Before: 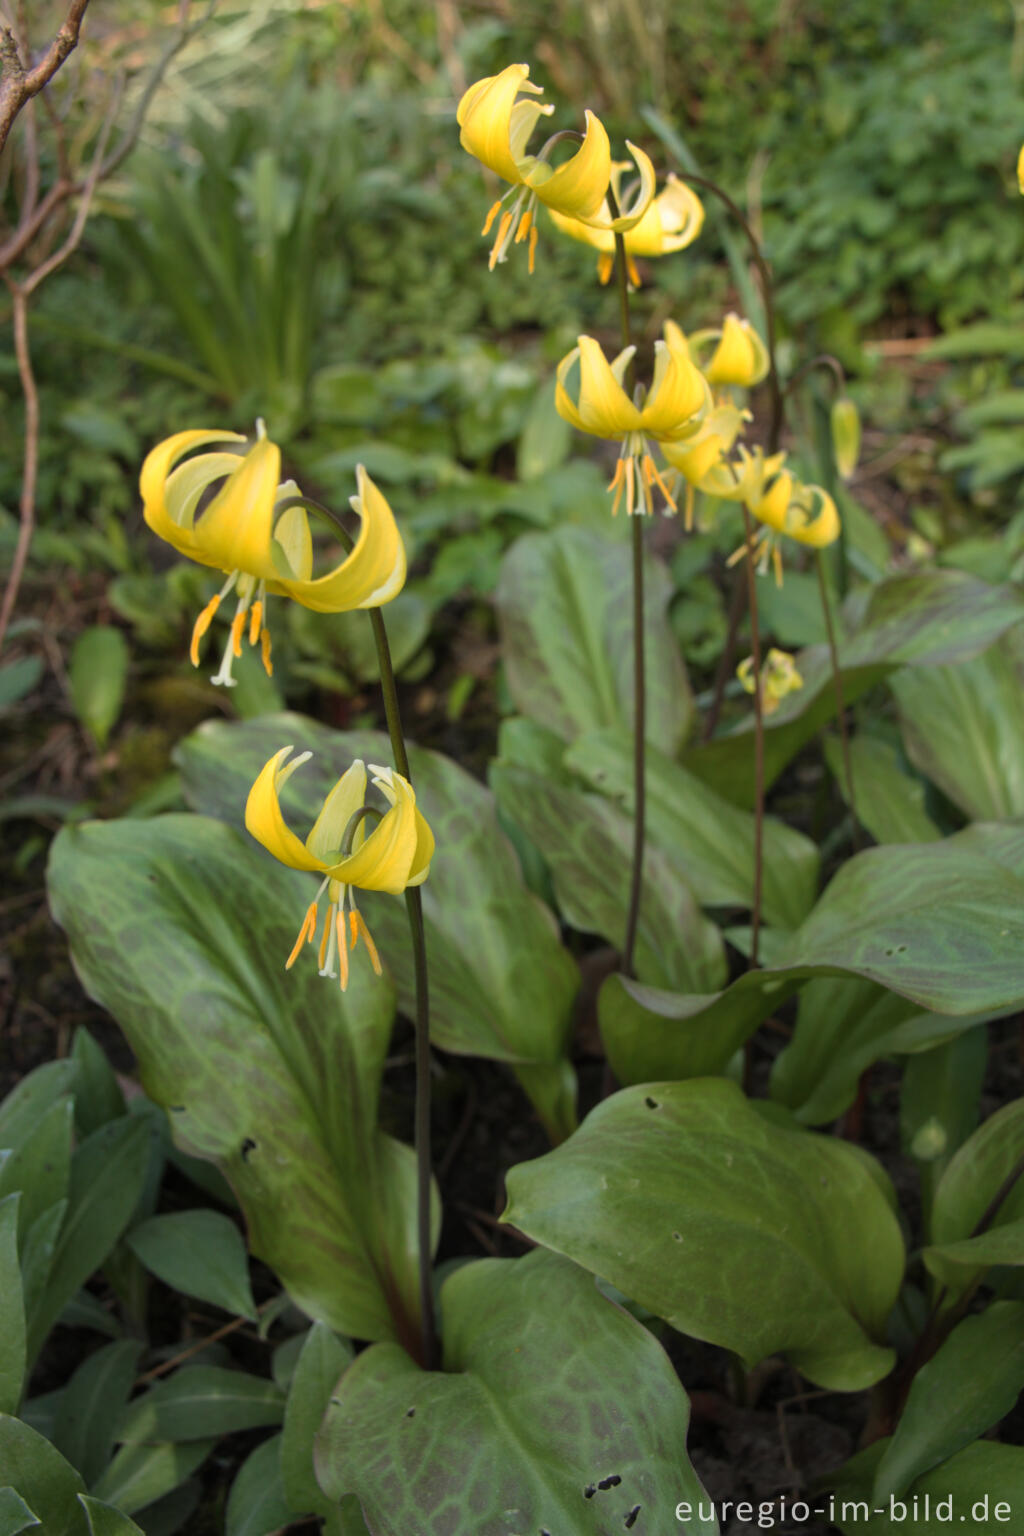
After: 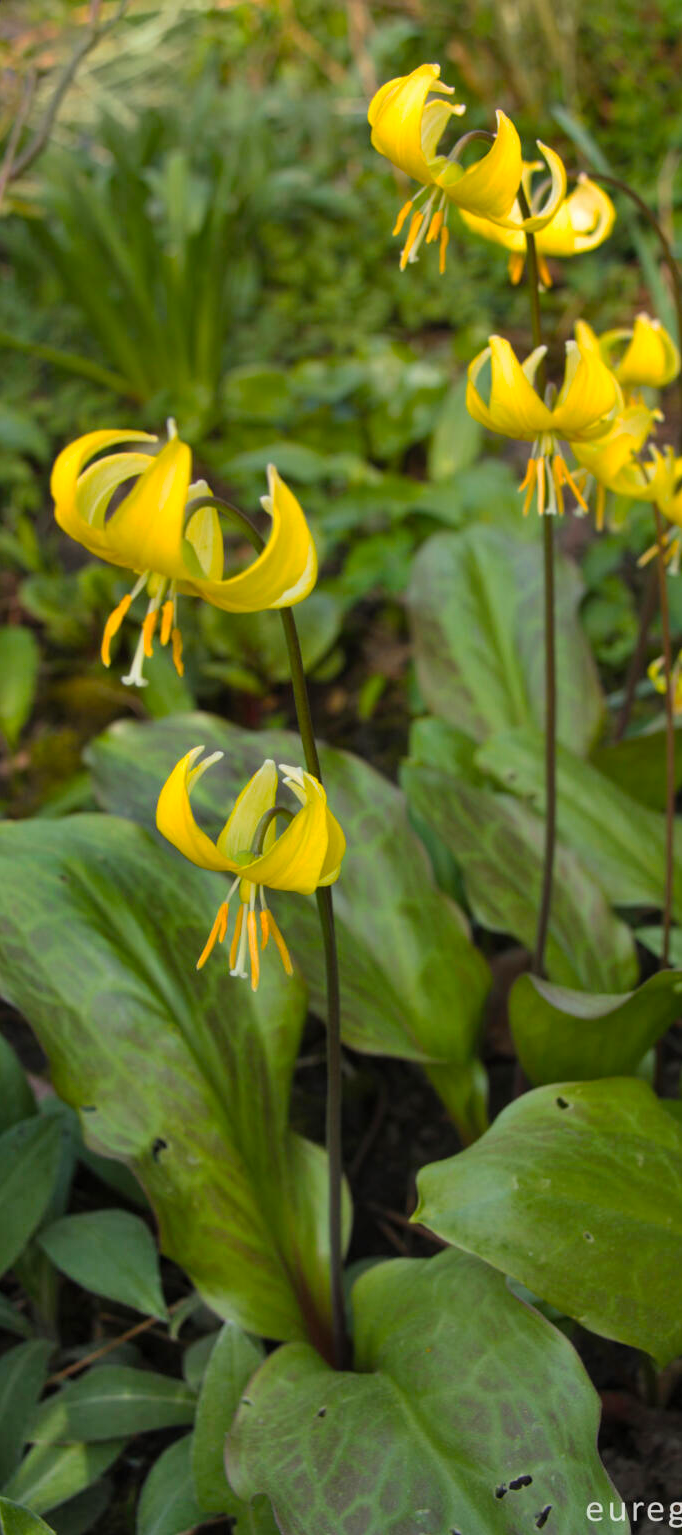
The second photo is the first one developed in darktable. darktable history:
shadows and highlights: soften with gaussian
crop and rotate: left 8.786%, right 24.548%
color balance rgb: perceptual saturation grading › global saturation 30%, global vibrance 10%
